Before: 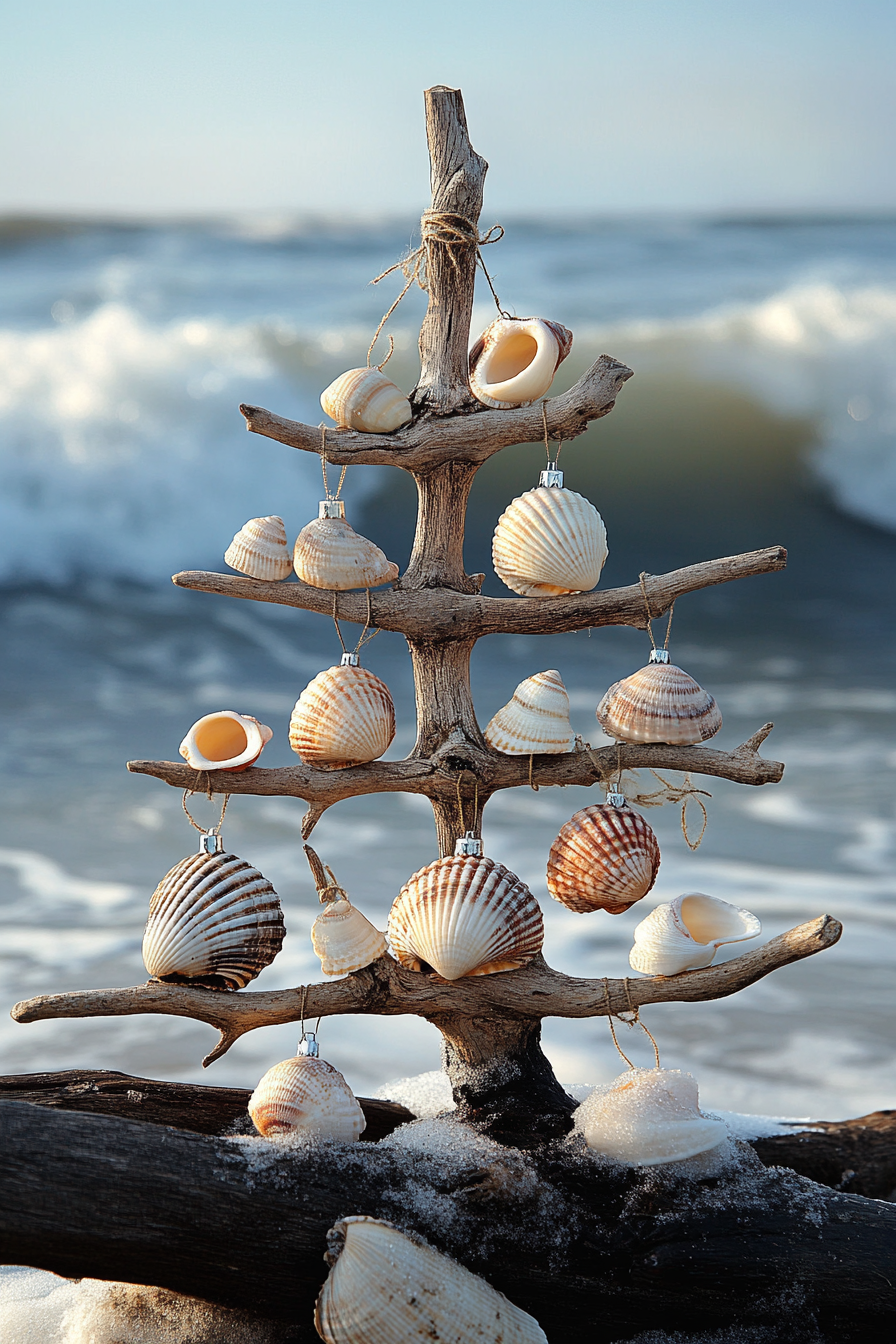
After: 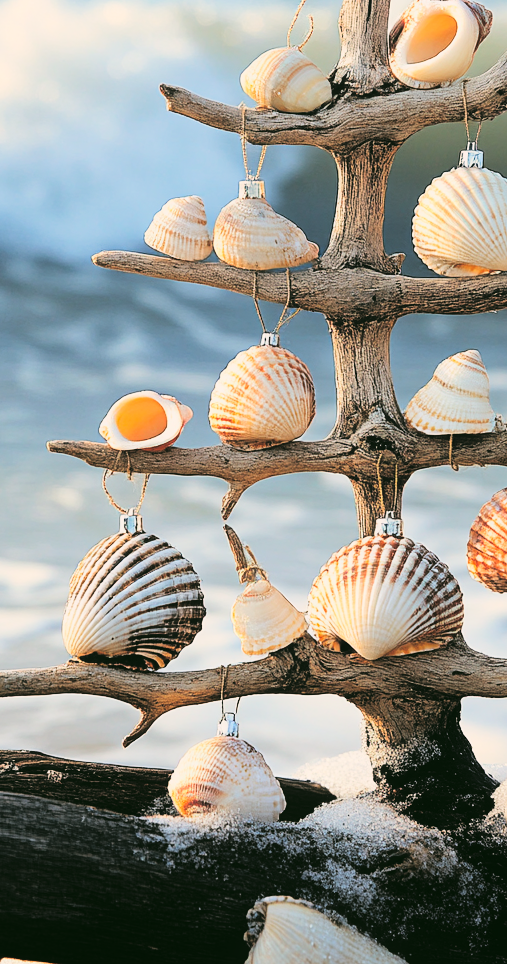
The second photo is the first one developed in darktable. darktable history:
crop: left 8.929%, top 23.836%, right 34.417%, bottom 4.377%
exposure: black level correction -0.024, exposure -0.118 EV, compensate highlight preservation false
filmic rgb: black relative exposure -5.1 EV, white relative exposure 4 EV, hardness 2.88, contrast 1.409, highlights saturation mix -30.03%, iterations of high-quality reconstruction 0
contrast brightness saturation: contrast 0.067, brightness 0.177, saturation 0.411
color correction: highlights a* 3.97, highlights b* 4.93, shadows a* -7.1, shadows b* 4.67
tone equalizer: -8 EV -0.402 EV, -7 EV -0.381 EV, -6 EV -0.298 EV, -5 EV -0.236 EV, -3 EV 0.22 EV, -2 EV 0.339 EV, -1 EV 0.374 EV, +0 EV 0.44 EV
